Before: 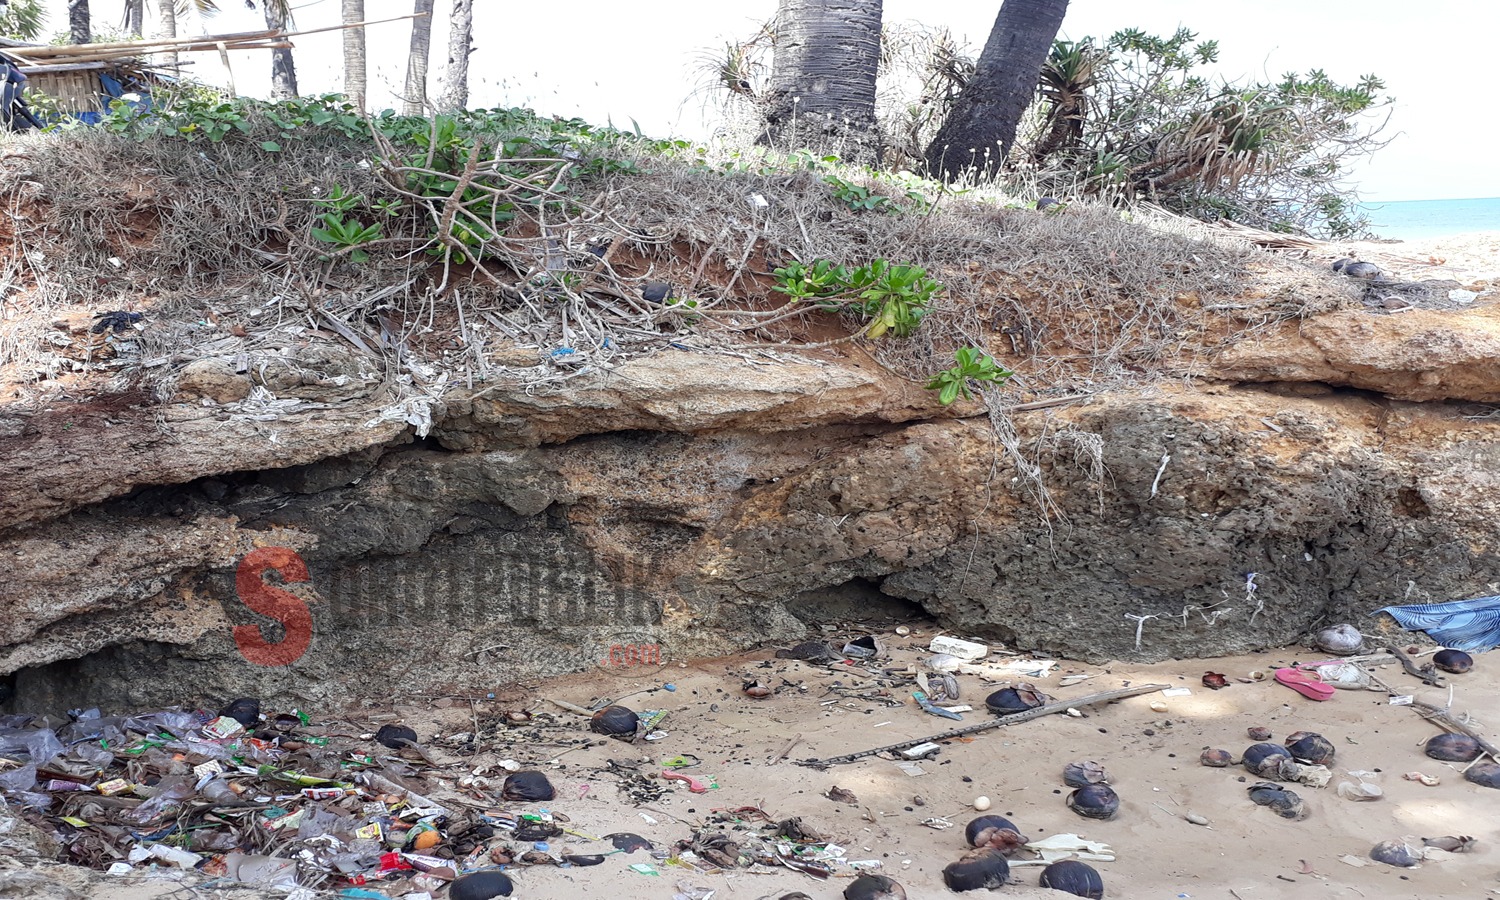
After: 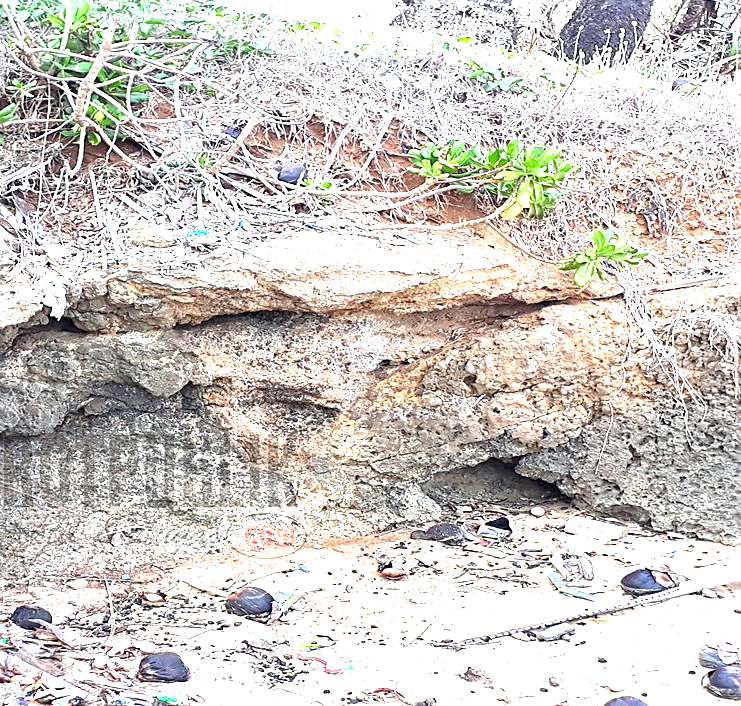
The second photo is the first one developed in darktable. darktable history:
crop and rotate: angle 0.02°, left 24.353%, top 13.219%, right 26.156%, bottom 8.224%
sharpen: on, module defaults
exposure: black level correction 0, exposure 2.138 EV, compensate exposure bias true, compensate highlight preservation false
white balance: red 0.982, blue 1.018
